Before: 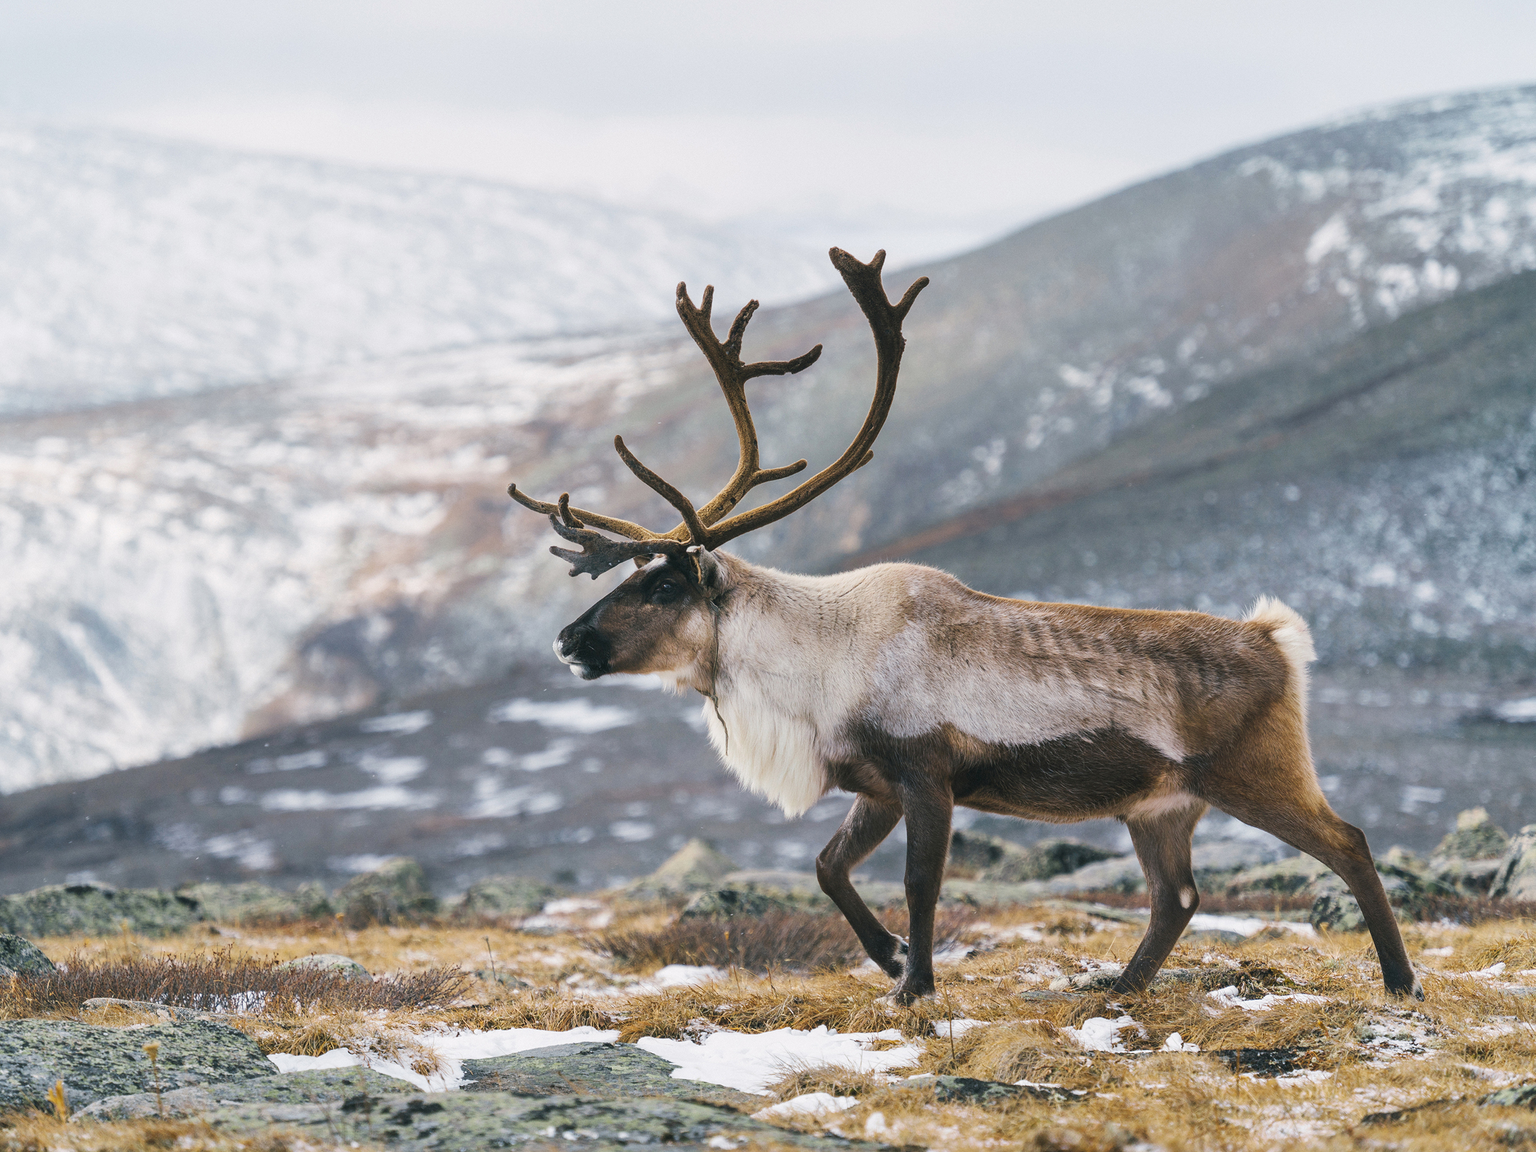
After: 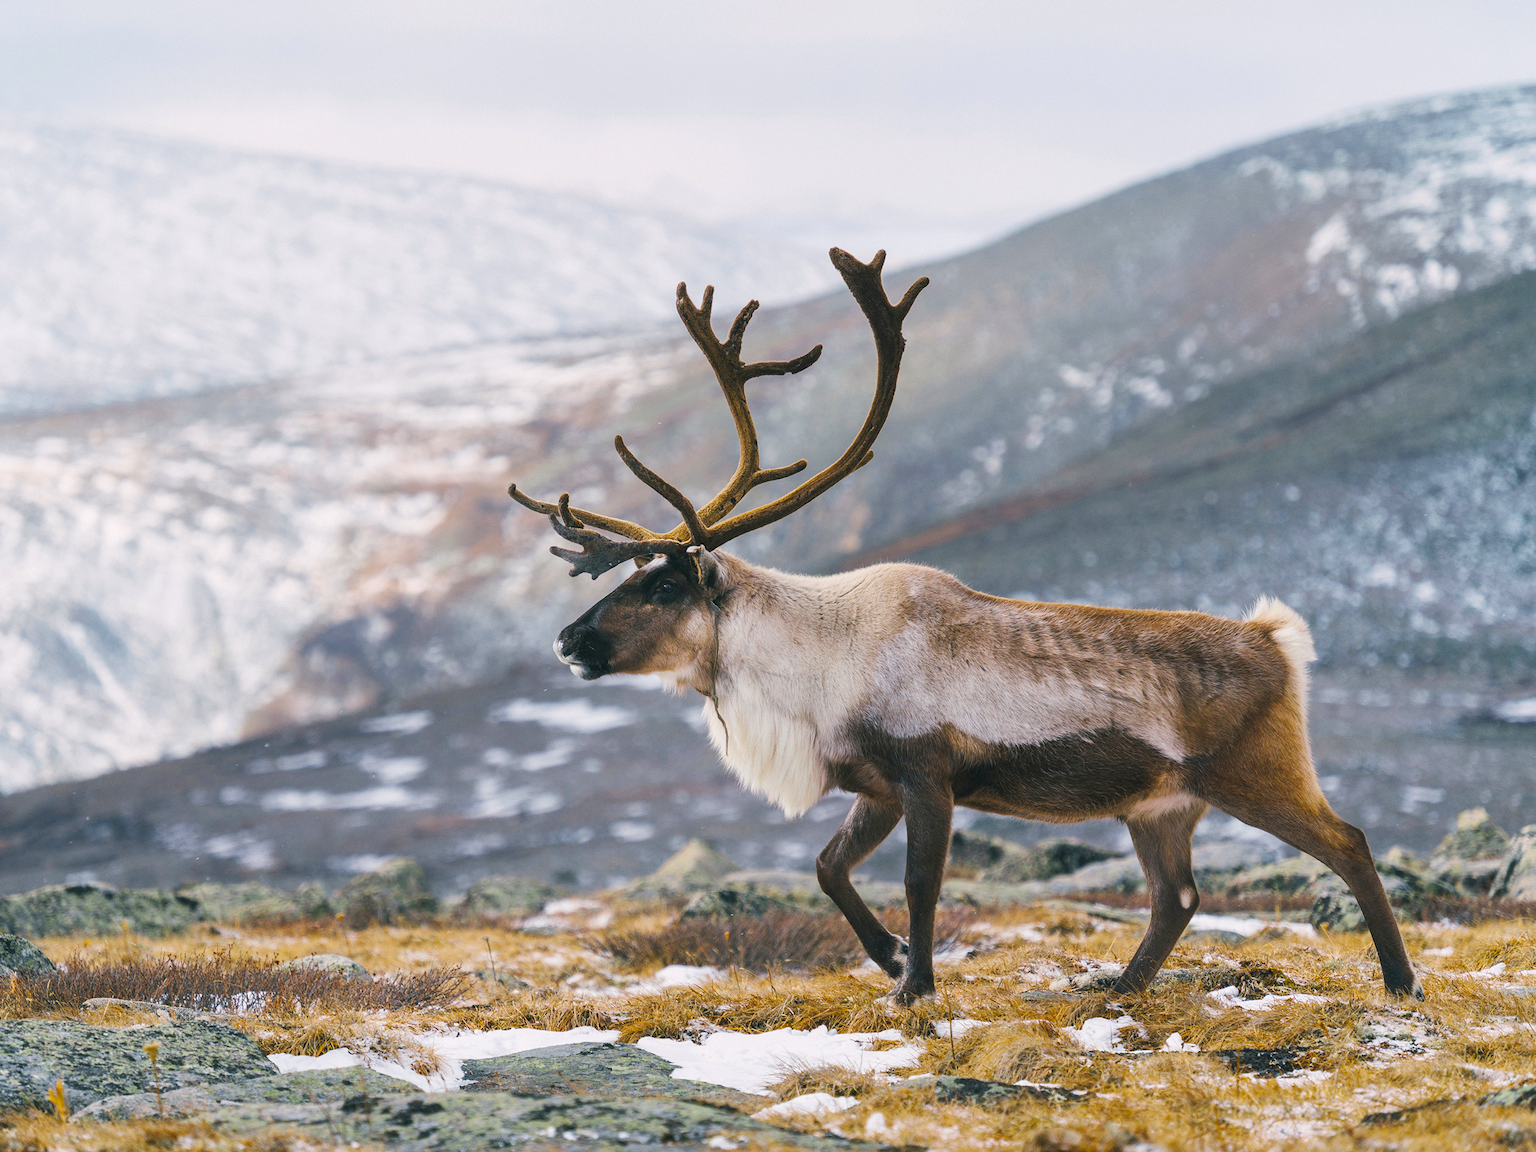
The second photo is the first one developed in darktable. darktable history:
color balance rgb: highlights gain › chroma 0.246%, highlights gain › hue 330.16°, perceptual saturation grading › global saturation 30.535%
